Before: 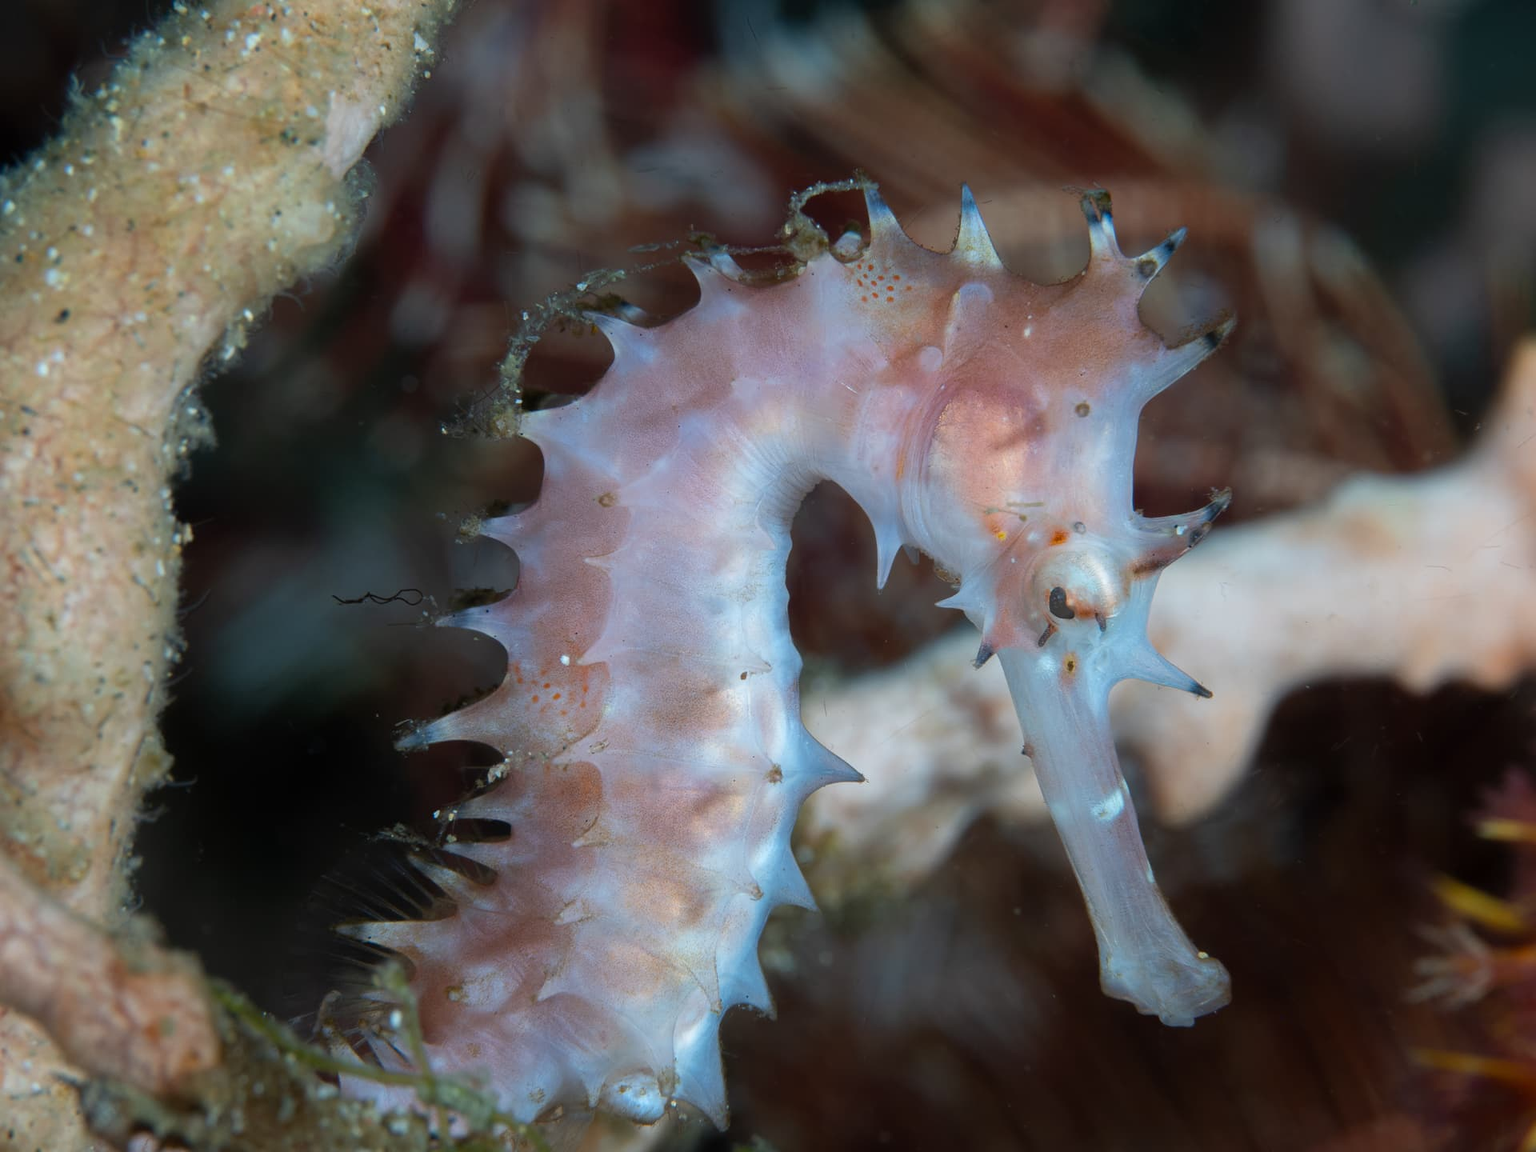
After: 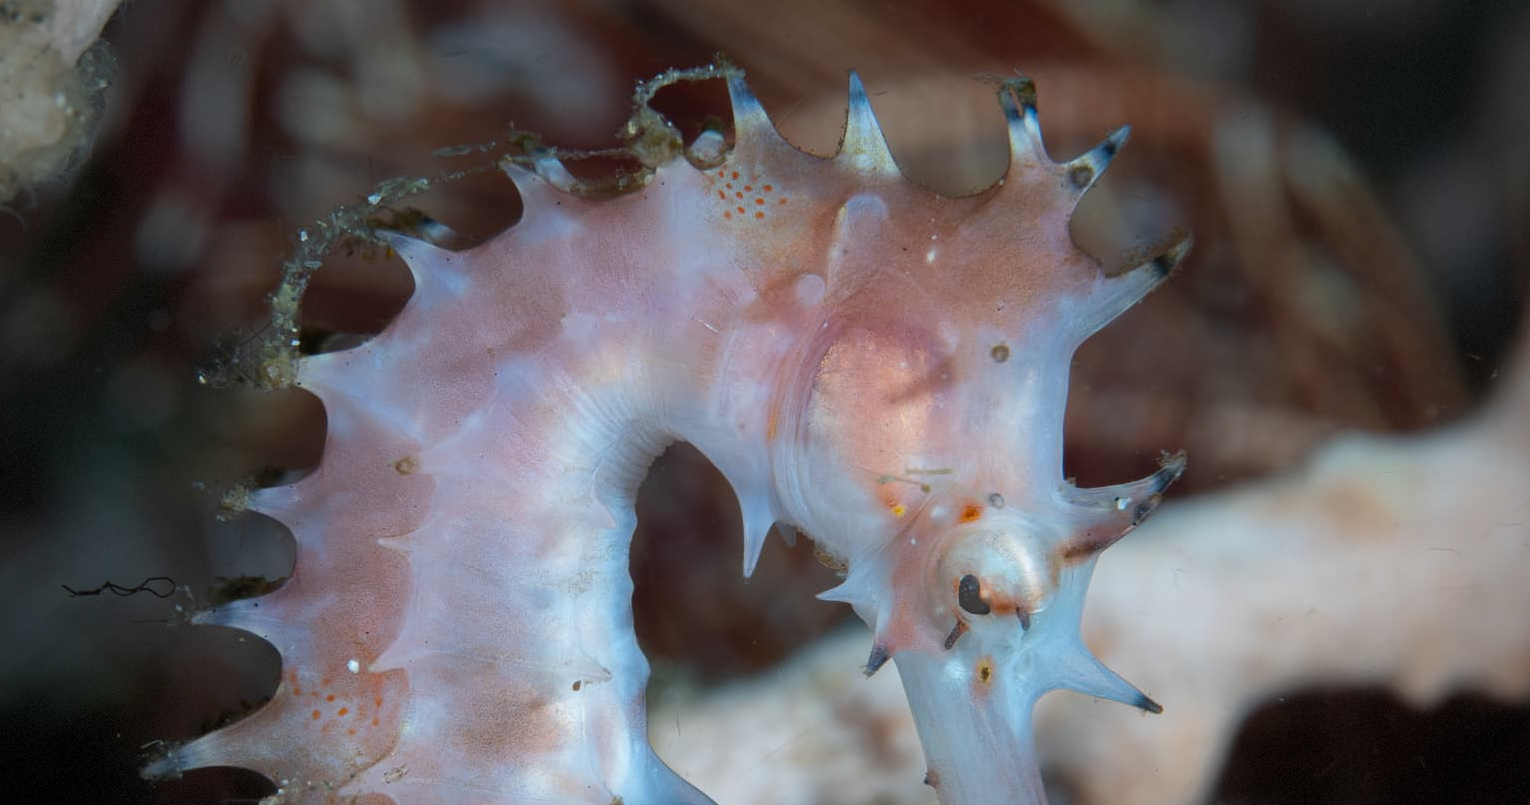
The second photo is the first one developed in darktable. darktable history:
crop: left 18.396%, top 11.086%, right 1.868%, bottom 32.984%
vignetting: fall-off start 67.15%, width/height ratio 1.014, dithering 8-bit output
color correction: highlights b* 0.034
